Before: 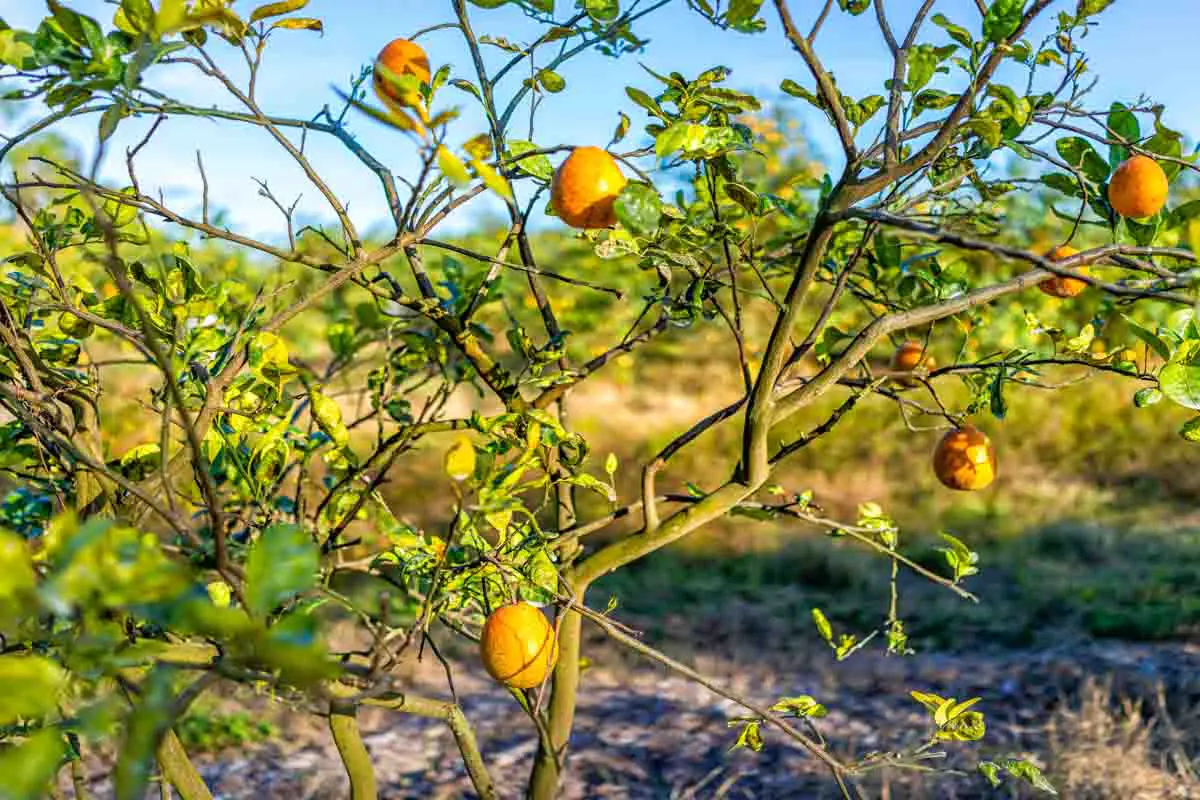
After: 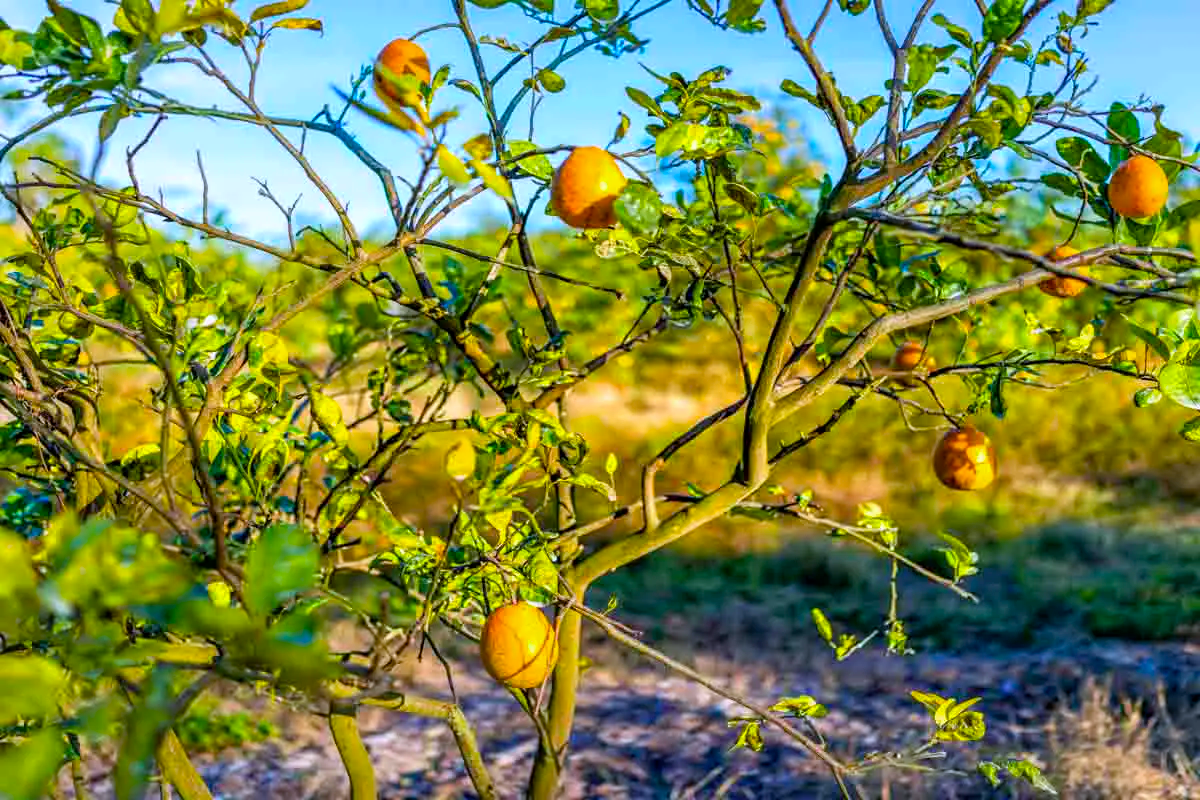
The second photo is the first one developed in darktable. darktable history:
color balance rgb: perceptual saturation grading › global saturation 25%, global vibrance 20%
exposure: black level correction 0.001, compensate highlight preservation false
color calibration: illuminant as shot in camera, x 0.358, y 0.373, temperature 4628.91 K
